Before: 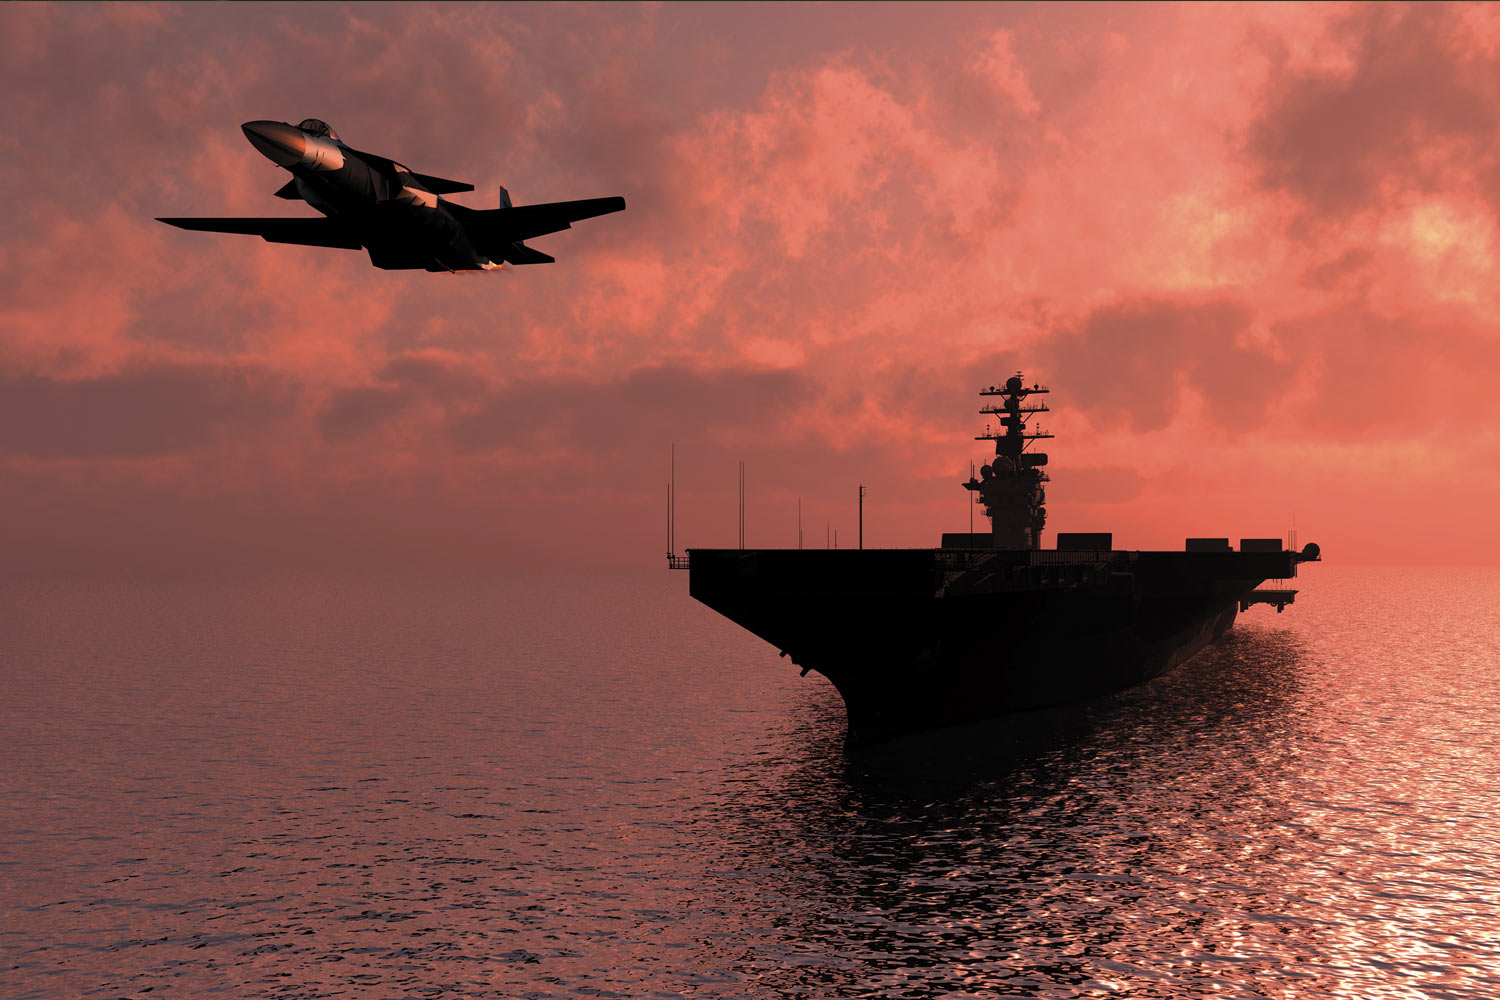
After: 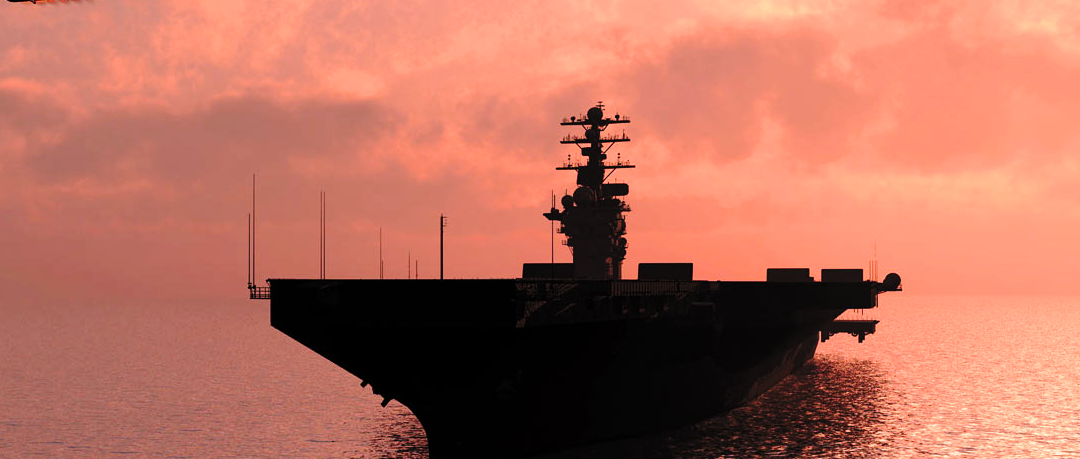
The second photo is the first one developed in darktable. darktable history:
crop and rotate: left 27.938%, top 27.046%, bottom 27.046%
base curve: curves: ch0 [(0, 0) (0.028, 0.03) (0.121, 0.232) (0.46, 0.748) (0.859, 0.968) (1, 1)], preserve colors none
